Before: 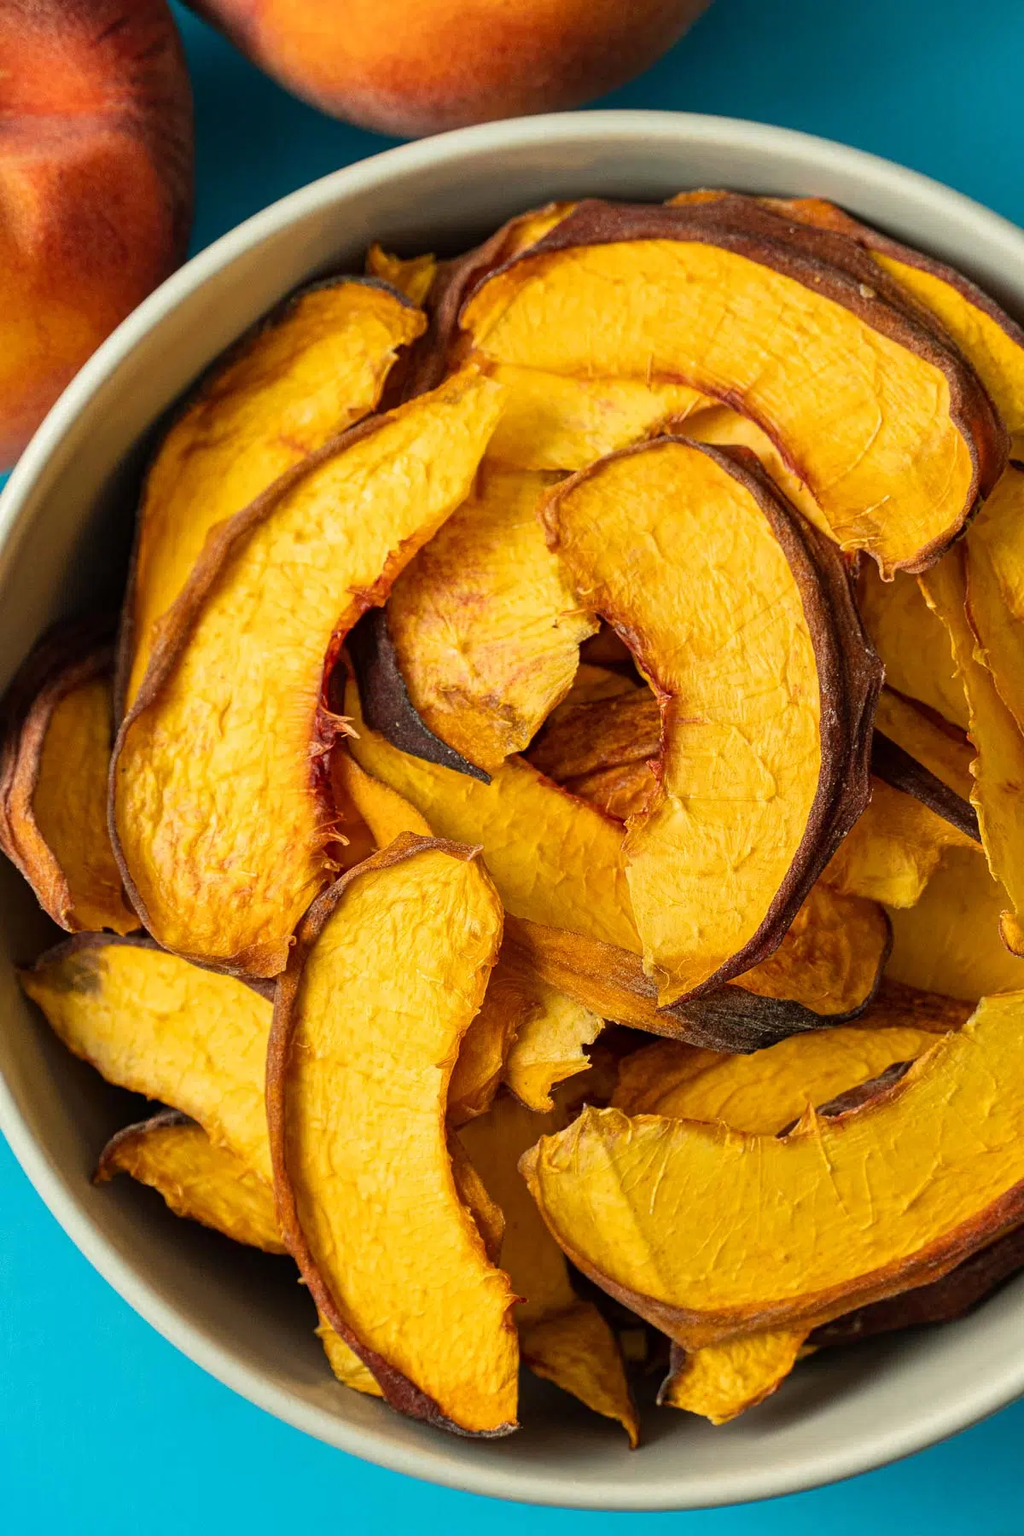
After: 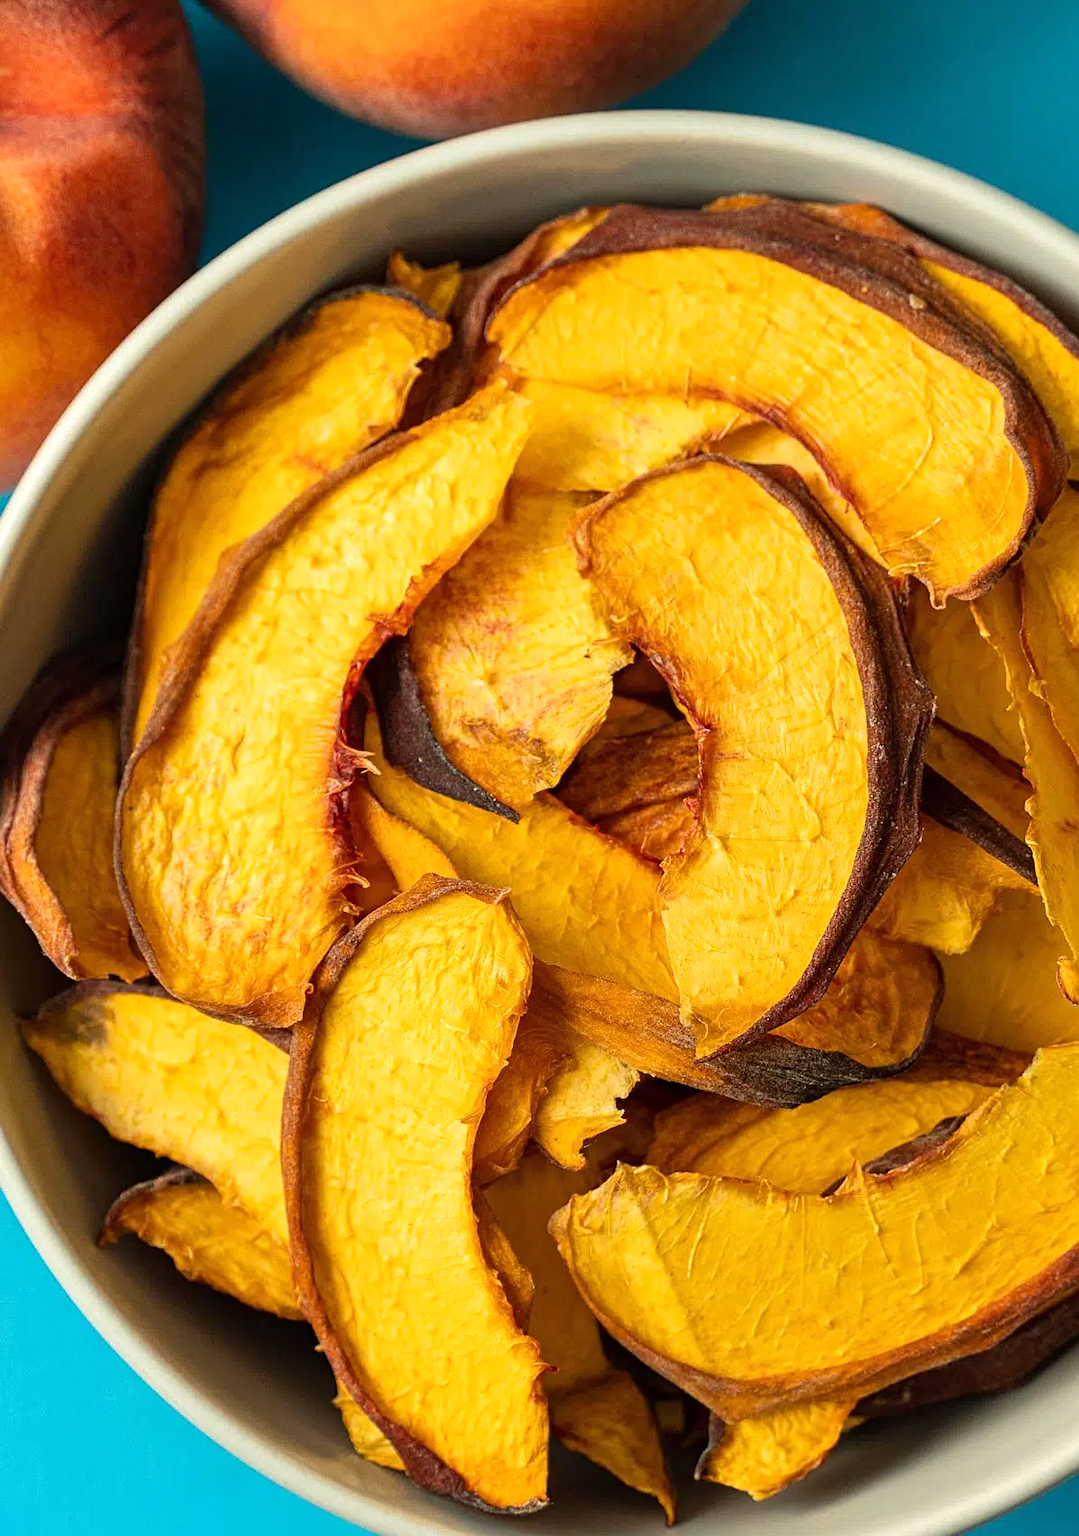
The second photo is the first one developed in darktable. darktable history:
exposure: exposure 0.202 EV, compensate highlight preservation false
crop: top 0.412%, right 0.26%, bottom 5%
sharpen: amount 0.203
